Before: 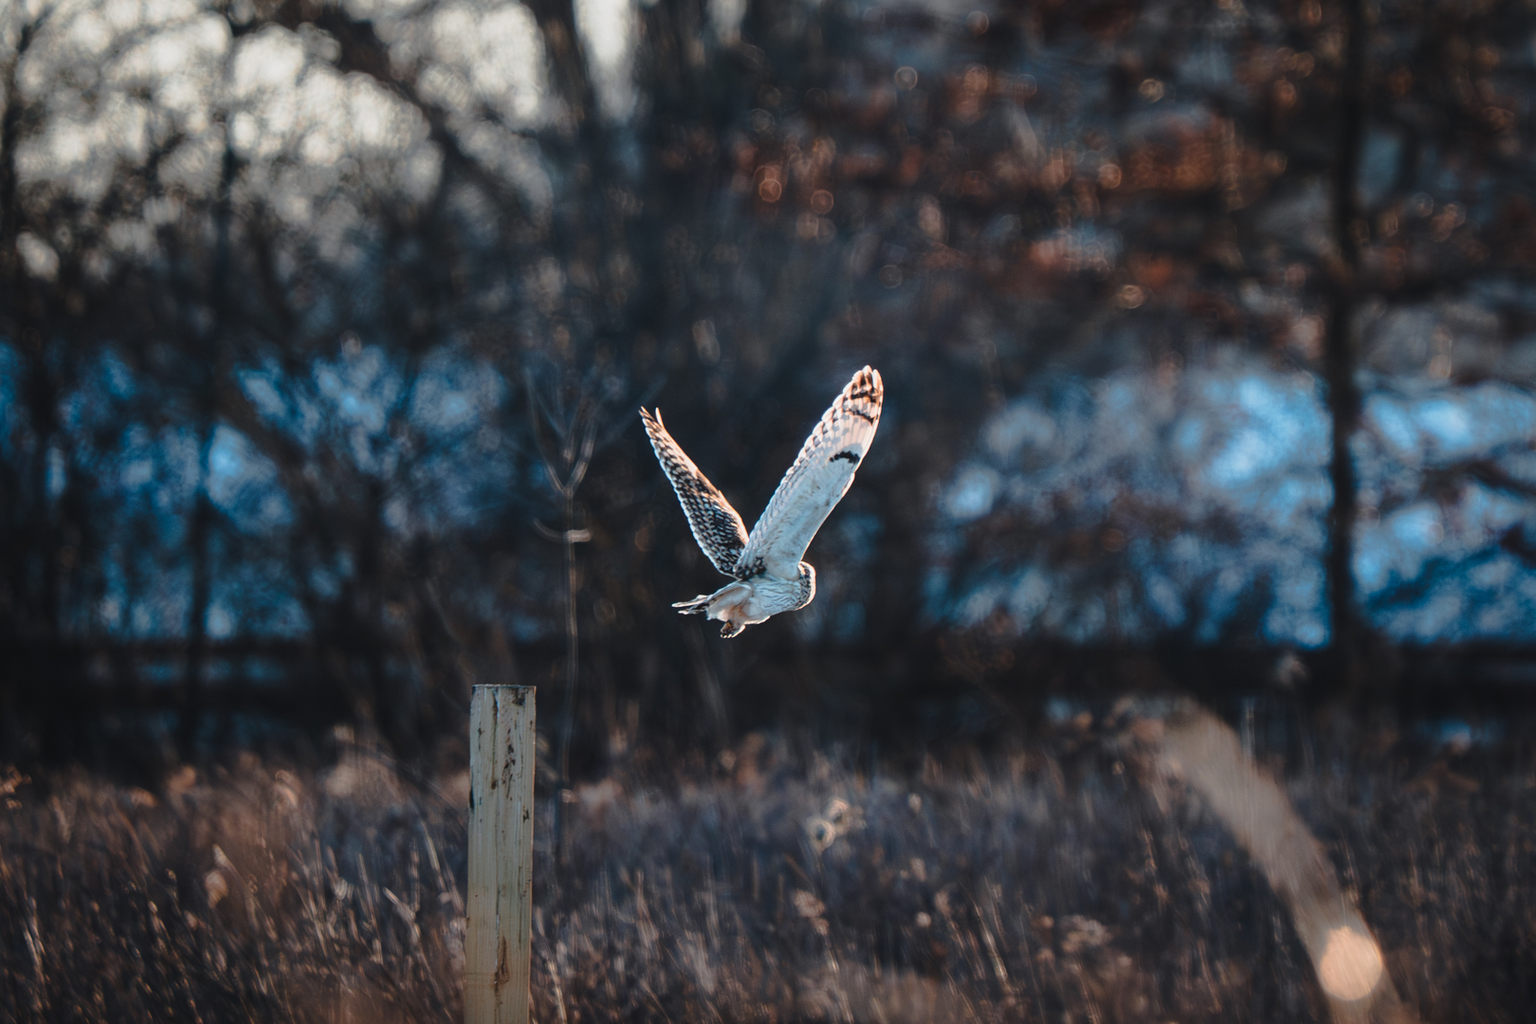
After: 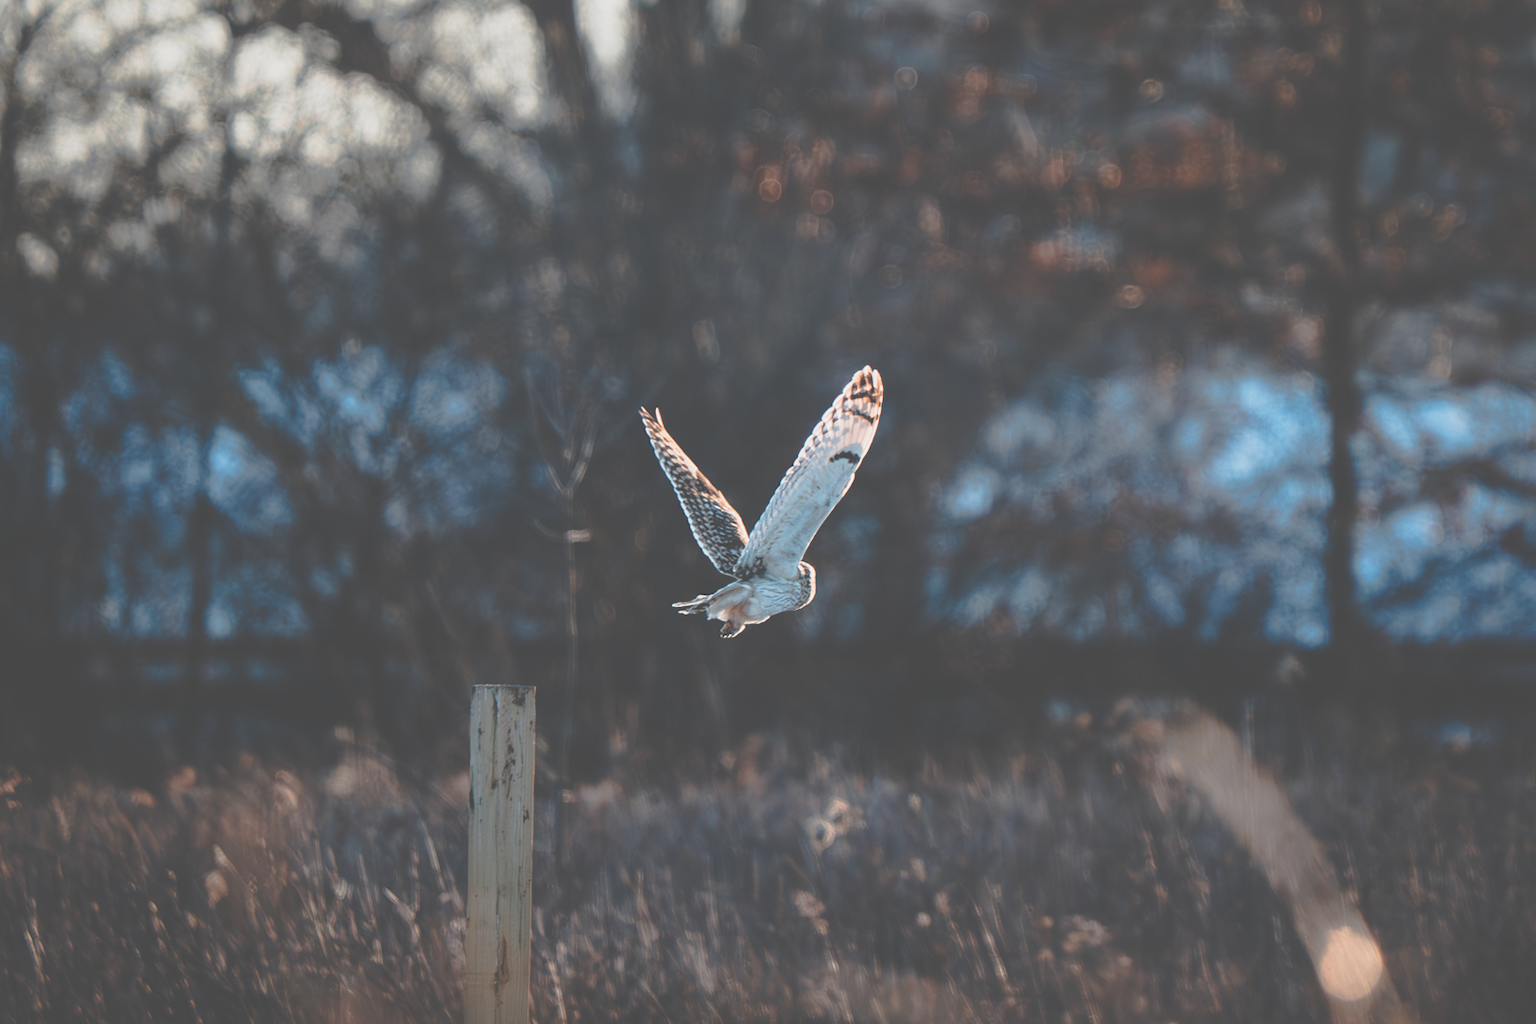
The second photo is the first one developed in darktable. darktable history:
exposure: black level correction -0.063, exposure -0.05 EV, compensate exposure bias true, compensate highlight preservation false
